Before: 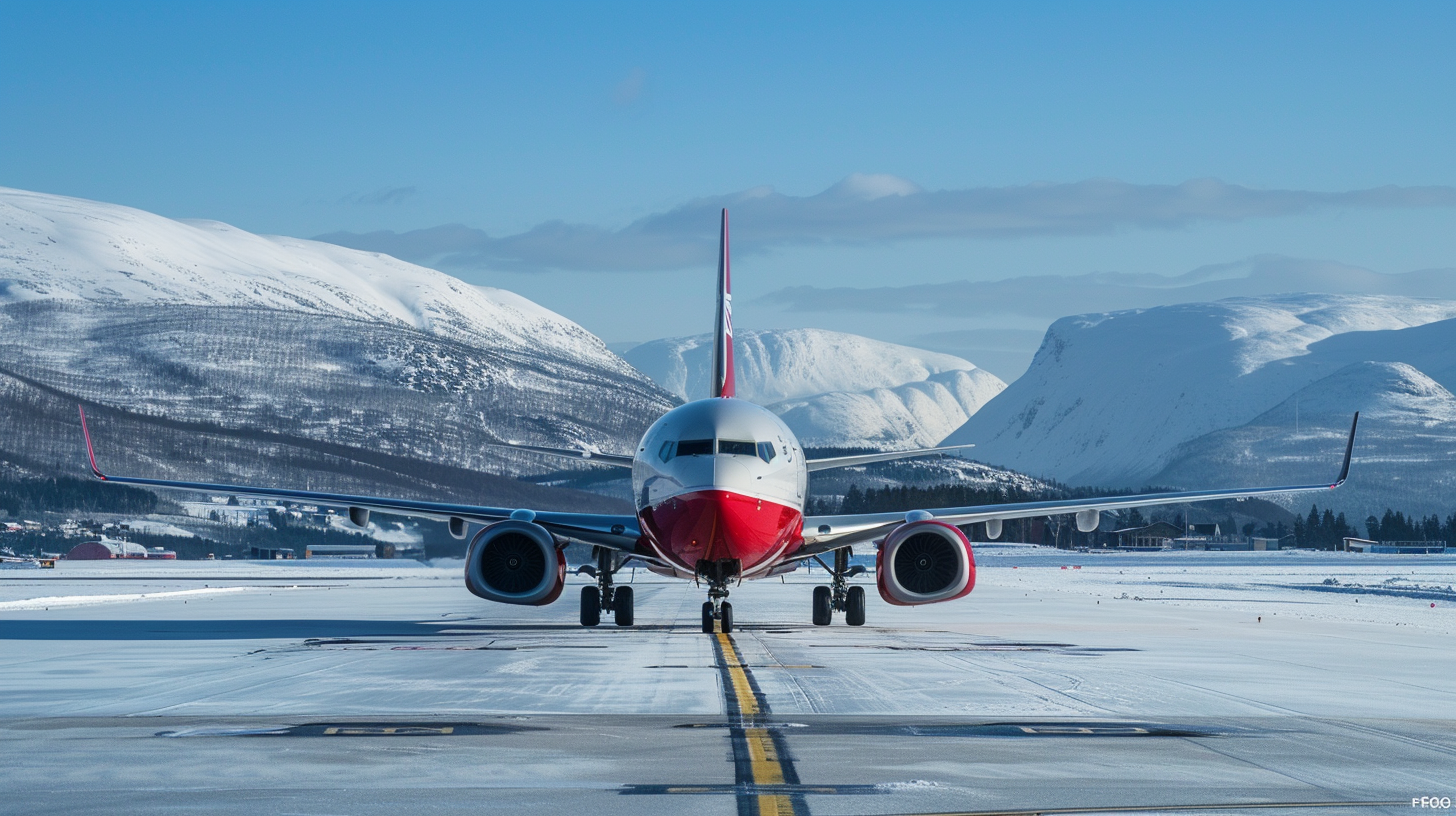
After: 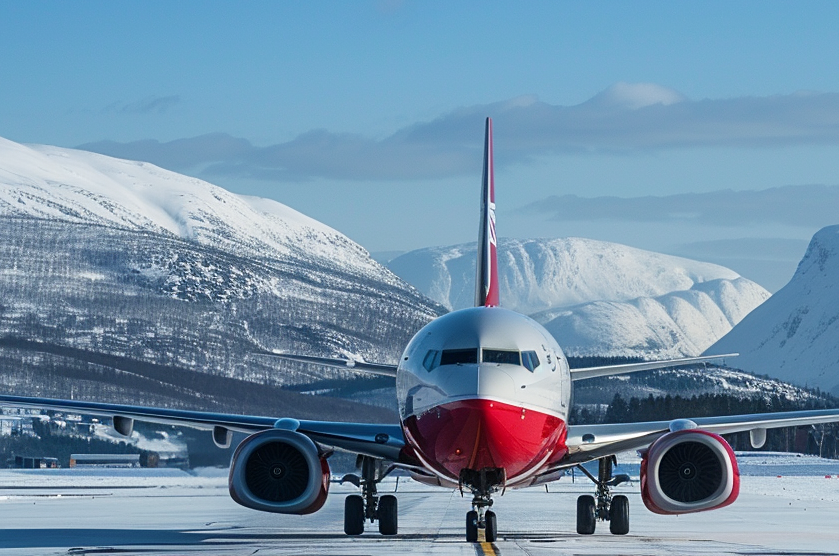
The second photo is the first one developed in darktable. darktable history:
crop: left 16.228%, top 11.238%, right 26.122%, bottom 20.622%
sharpen: amount 0.211
